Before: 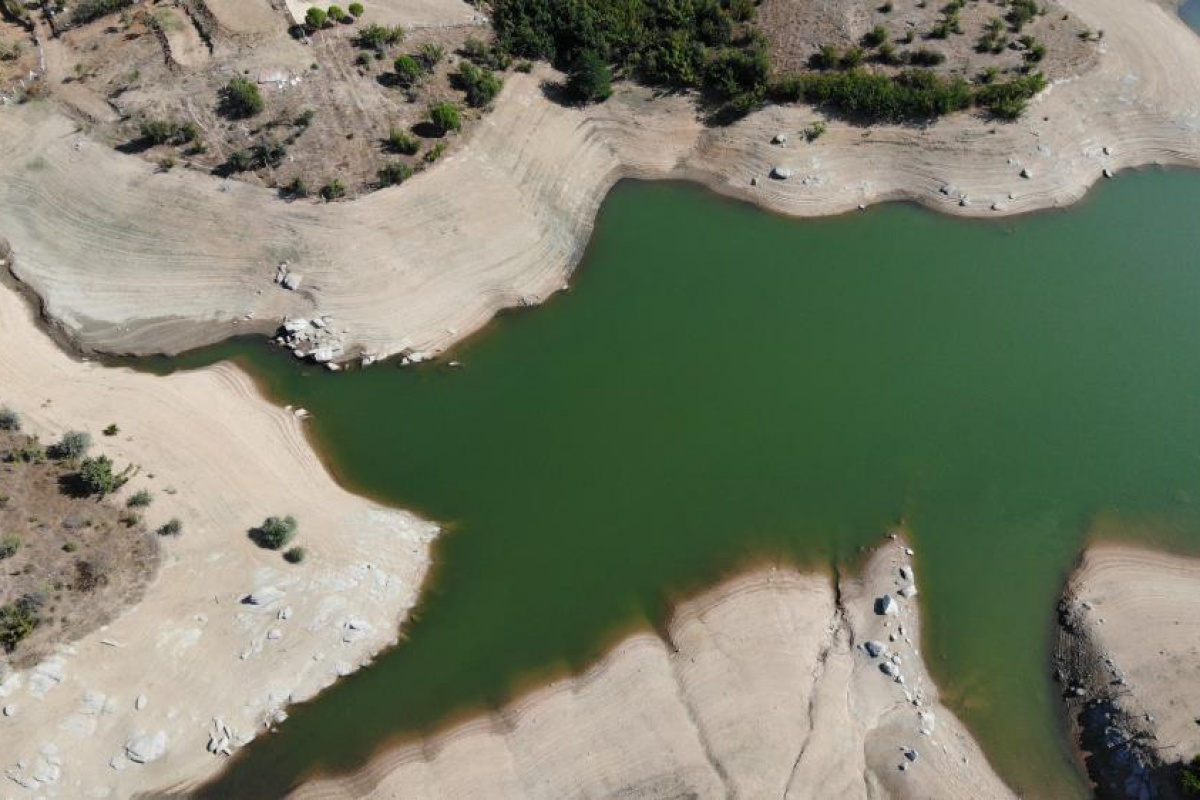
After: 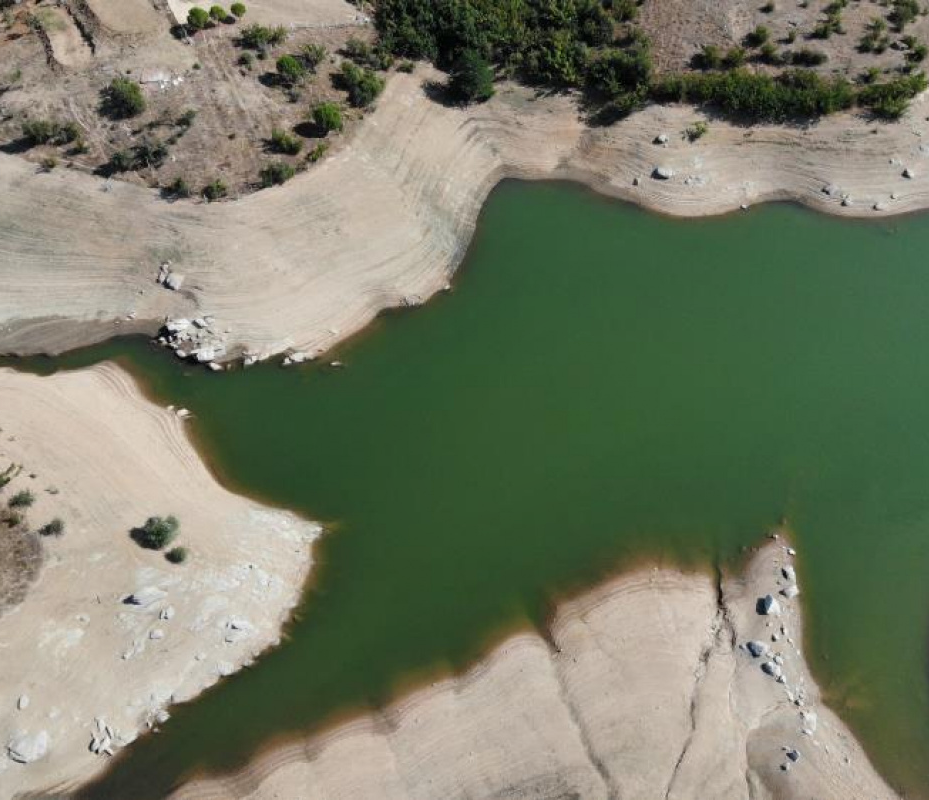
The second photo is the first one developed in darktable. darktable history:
shadows and highlights: highlights color adjustment 0%, low approximation 0.01, soften with gaussian
crop: left 9.88%, right 12.664%
